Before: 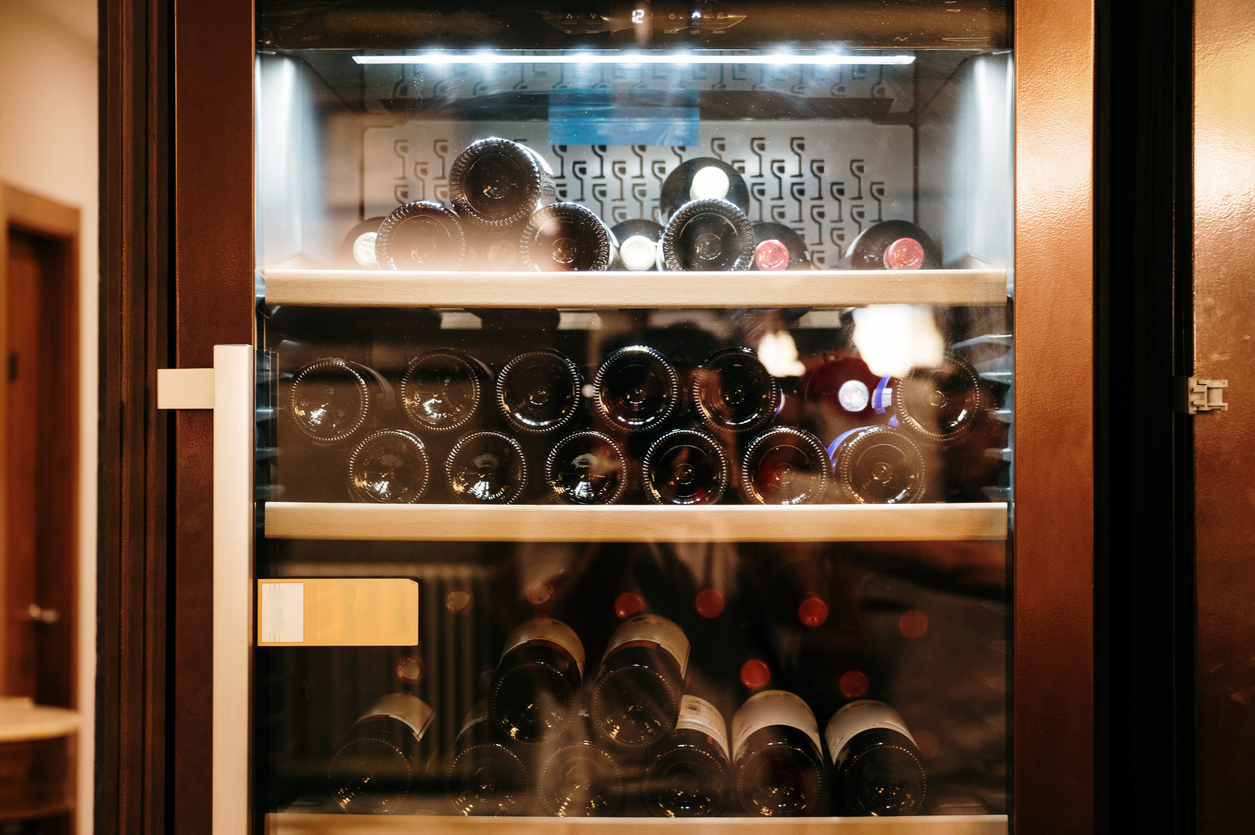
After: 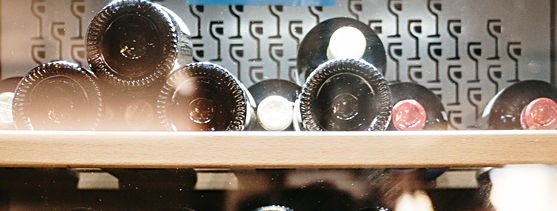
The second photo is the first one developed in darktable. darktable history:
crop: left 28.942%, top 16.79%, right 26.596%, bottom 57.828%
sharpen: on, module defaults
